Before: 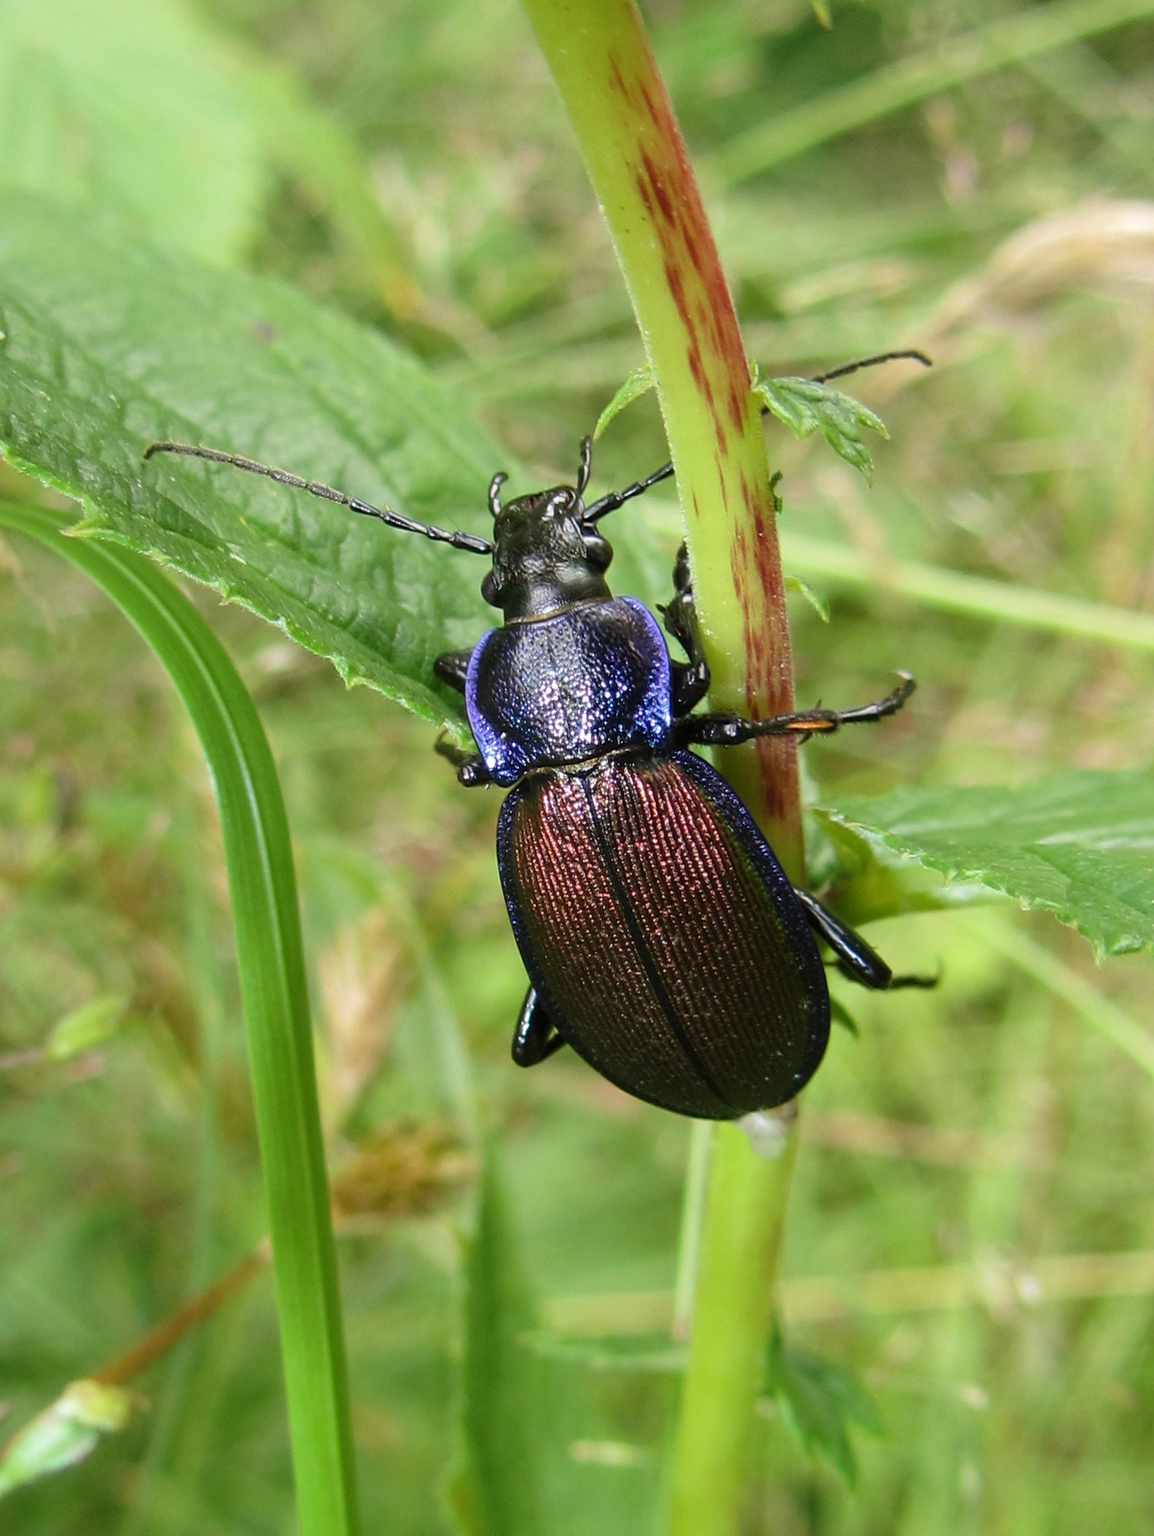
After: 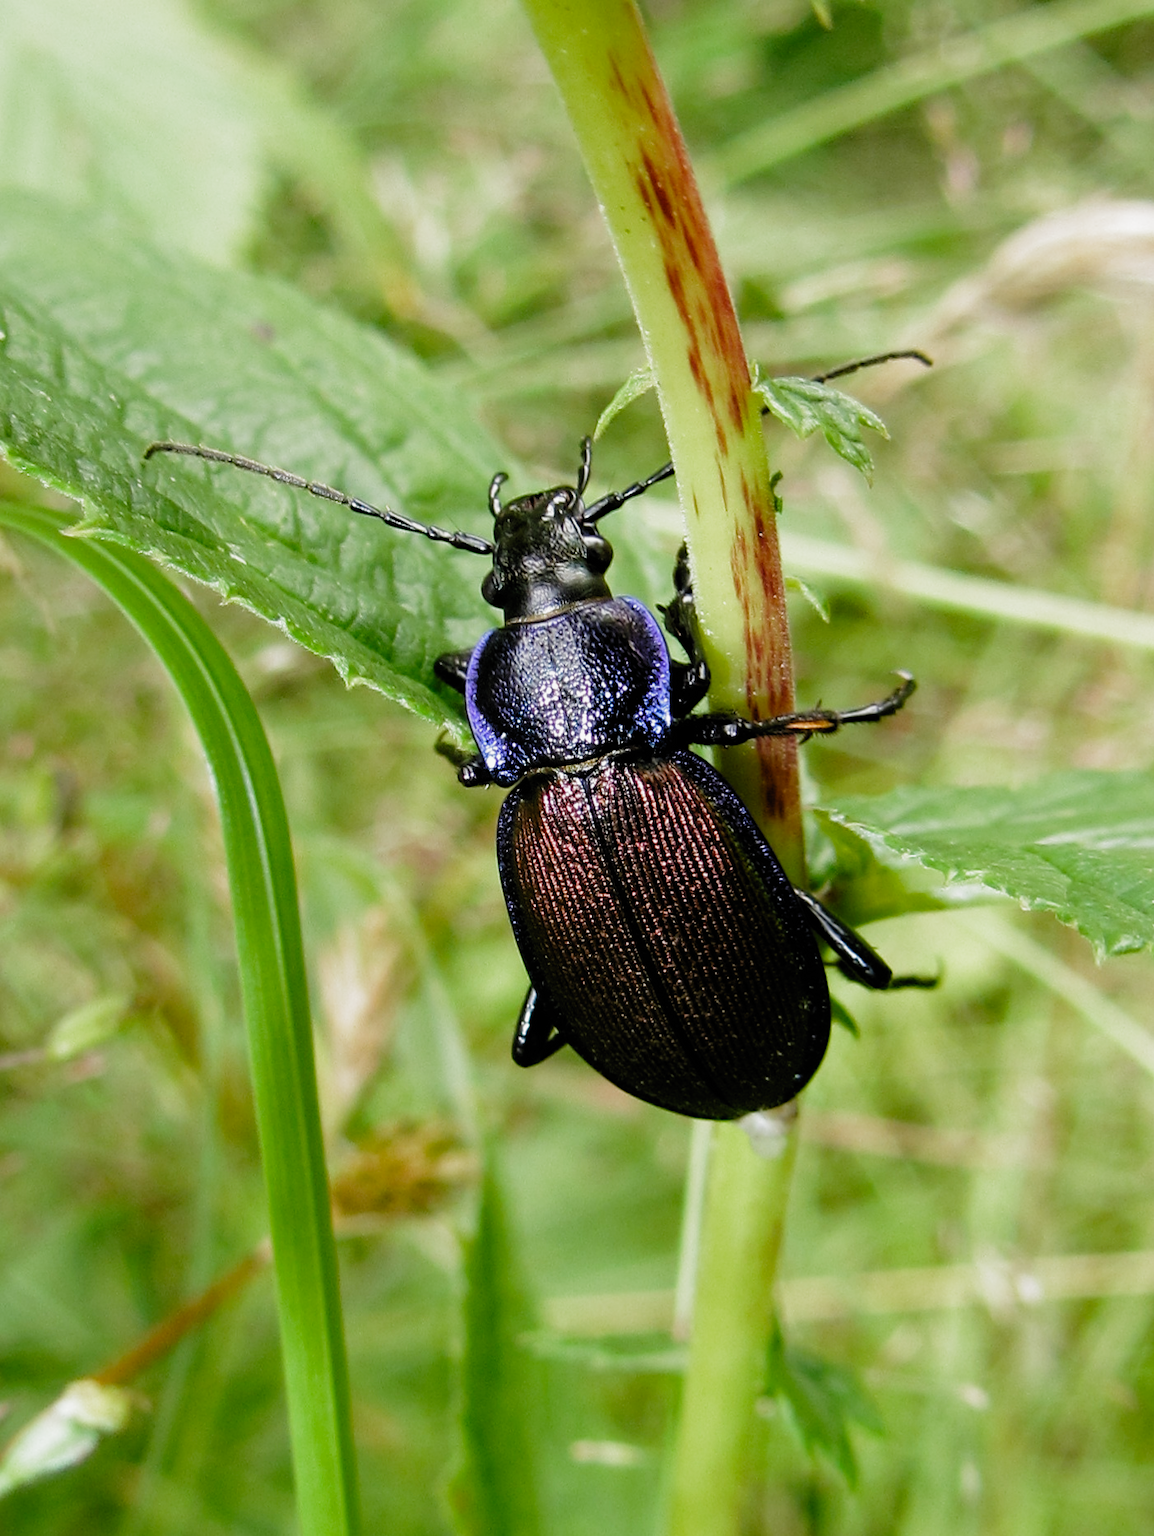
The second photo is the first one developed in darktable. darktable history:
filmic rgb: black relative exposure -4.9 EV, white relative exposure 2.82 EV, hardness 3.69, preserve chrominance no, color science v4 (2020), contrast in shadows soft
